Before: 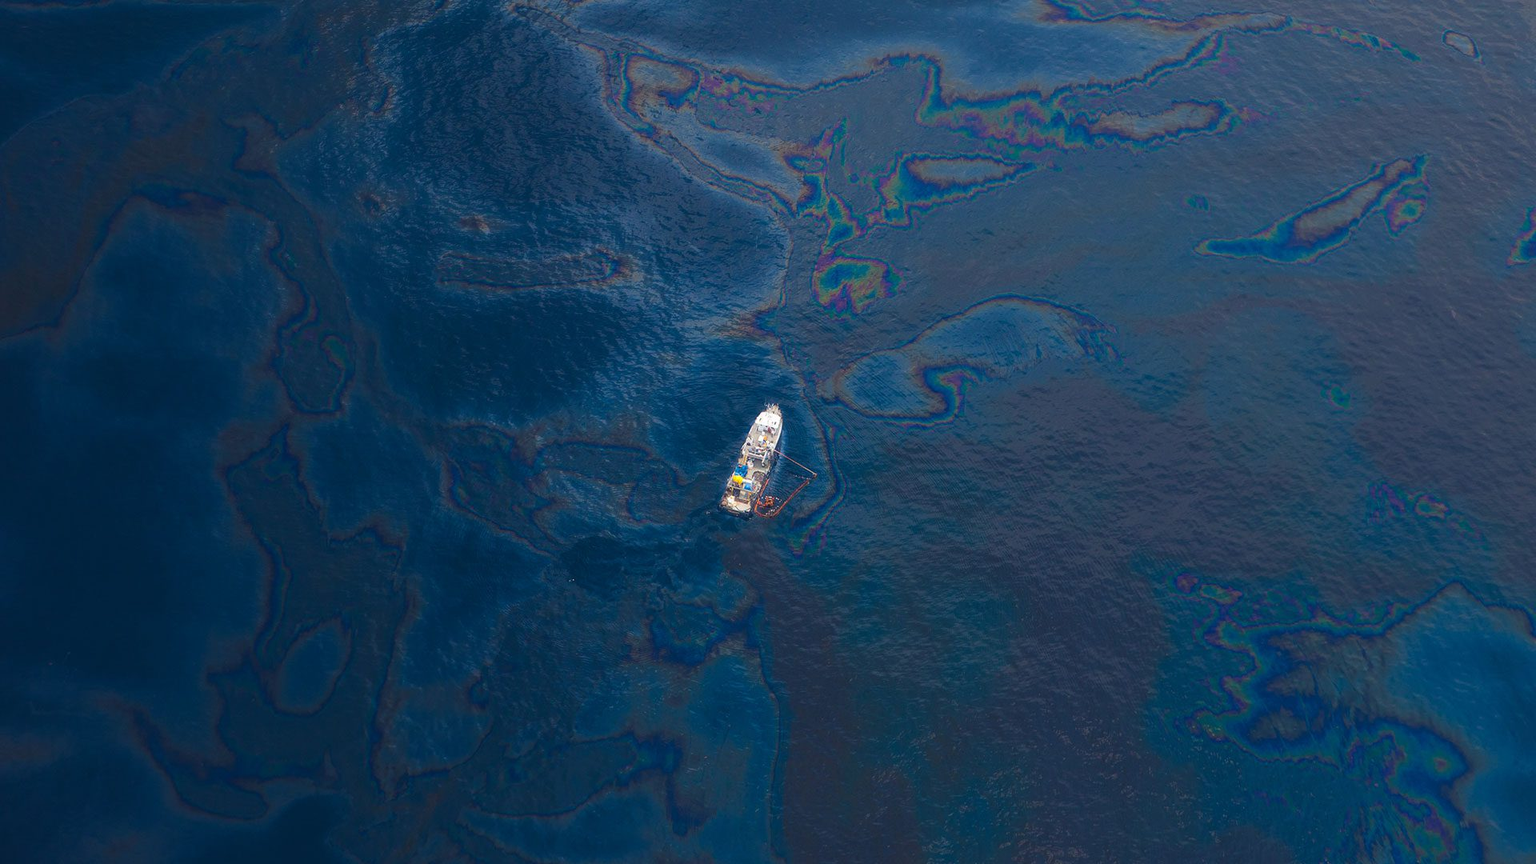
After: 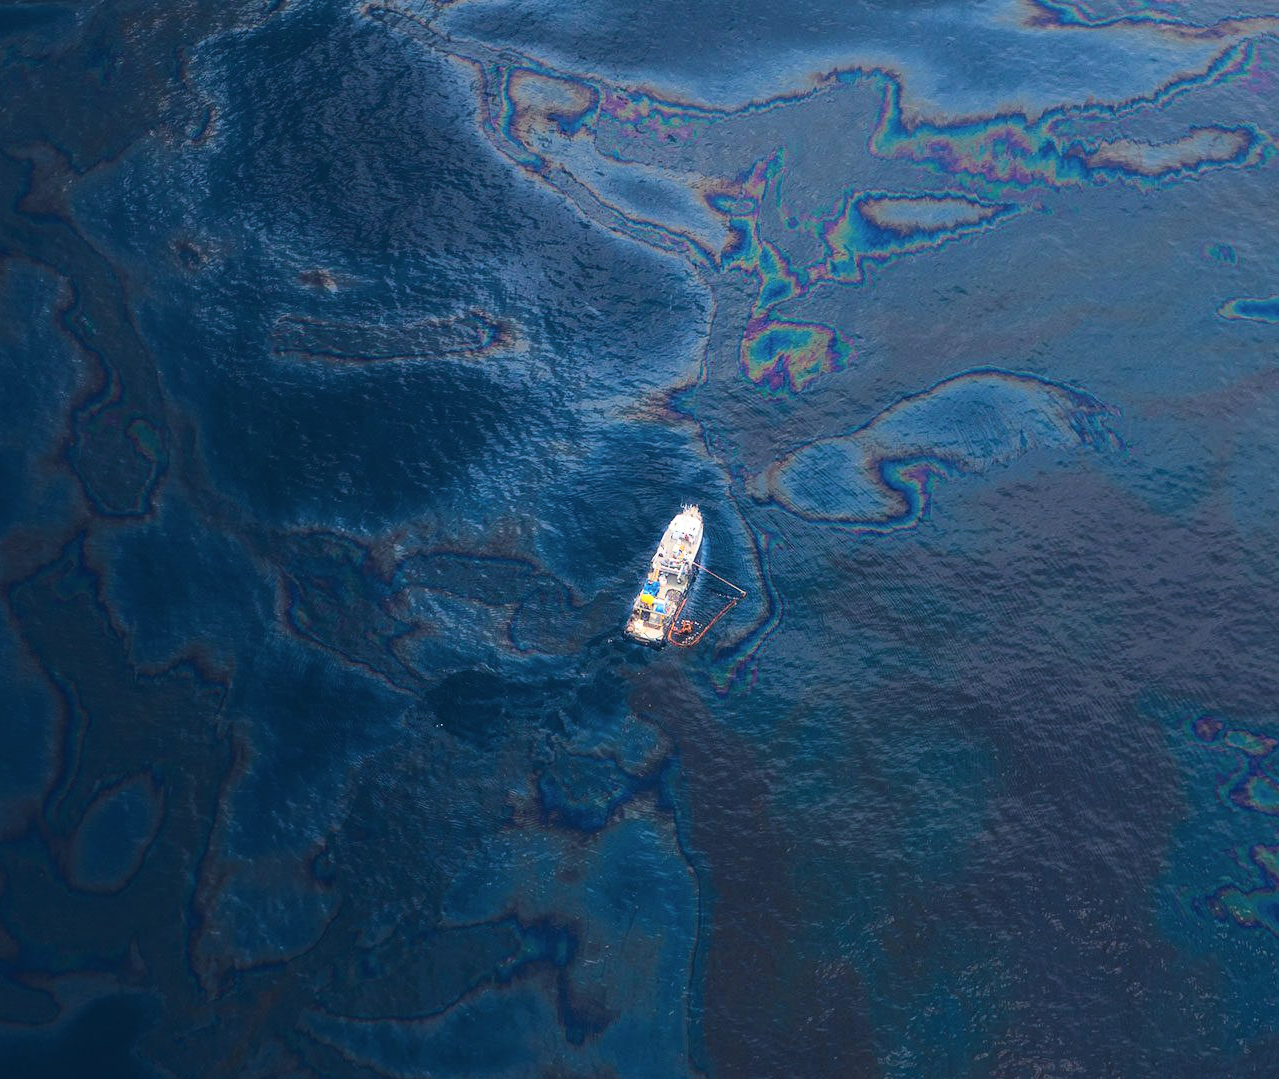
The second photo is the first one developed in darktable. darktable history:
exposure: exposure -0.012 EV, compensate highlight preservation false
base curve: curves: ch0 [(0, 0) (0.028, 0.03) (0.121, 0.232) (0.46, 0.748) (0.859, 0.968) (1, 1)]
contrast brightness saturation: contrast 0.007, saturation -0.056
crop and rotate: left 14.358%, right 18.98%
